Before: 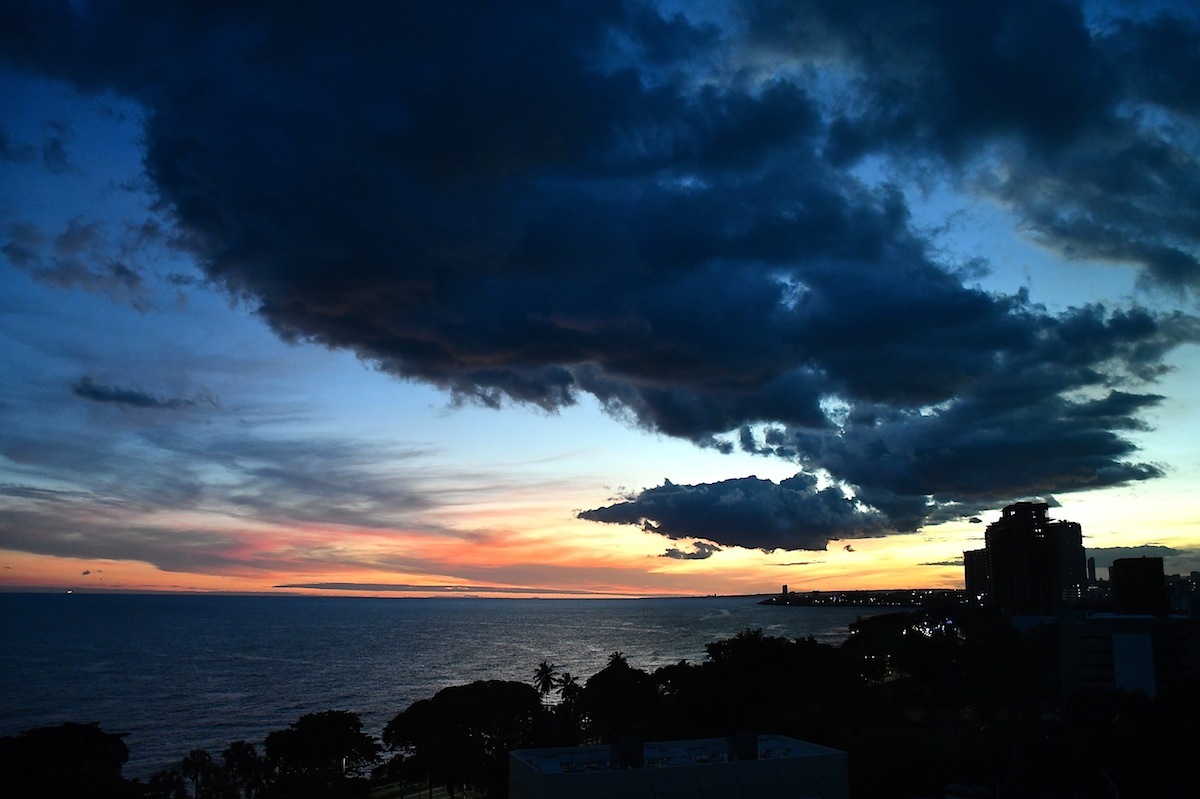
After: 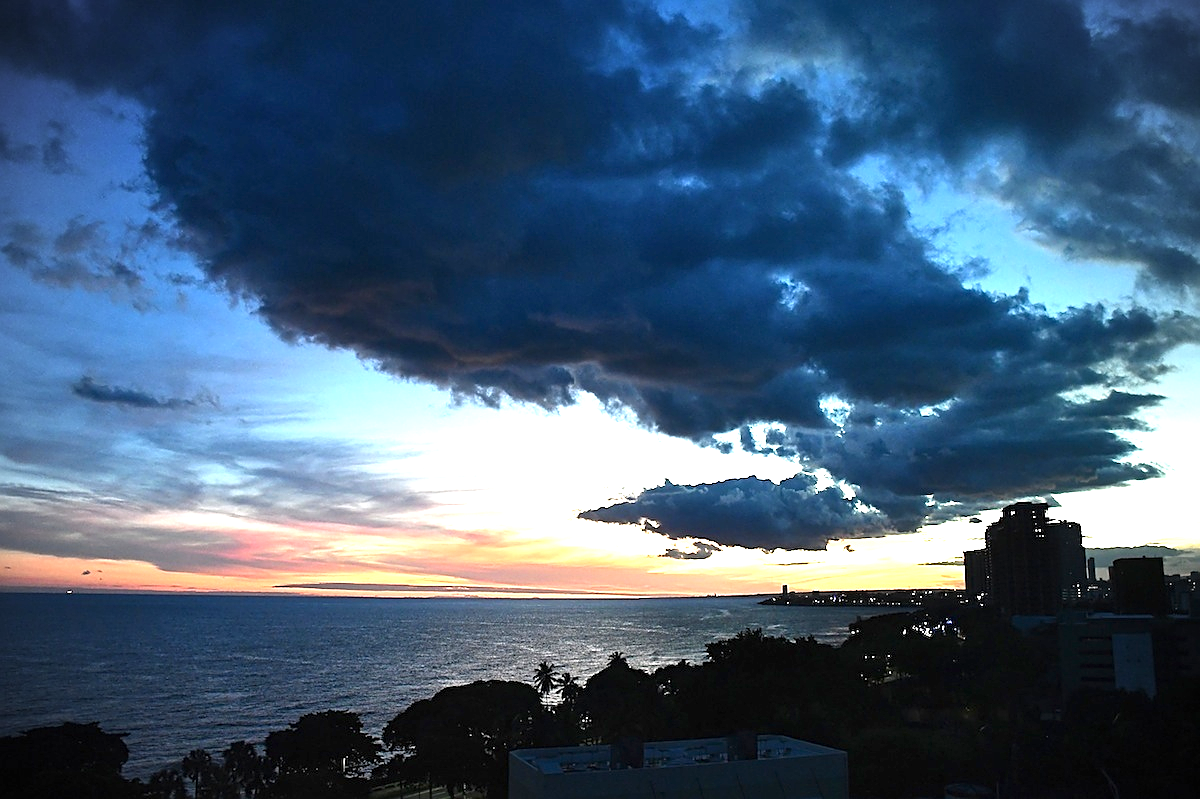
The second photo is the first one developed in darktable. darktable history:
exposure: black level correction 0, exposure 1.199 EV, compensate highlight preservation false
shadows and highlights: radius 170.89, shadows 26.08, white point adjustment 2.95, highlights -68.9, highlights color adjustment 49.07%, soften with gaussian
sharpen: on, module defaults
vignetting: fall-off radius 61.04%
